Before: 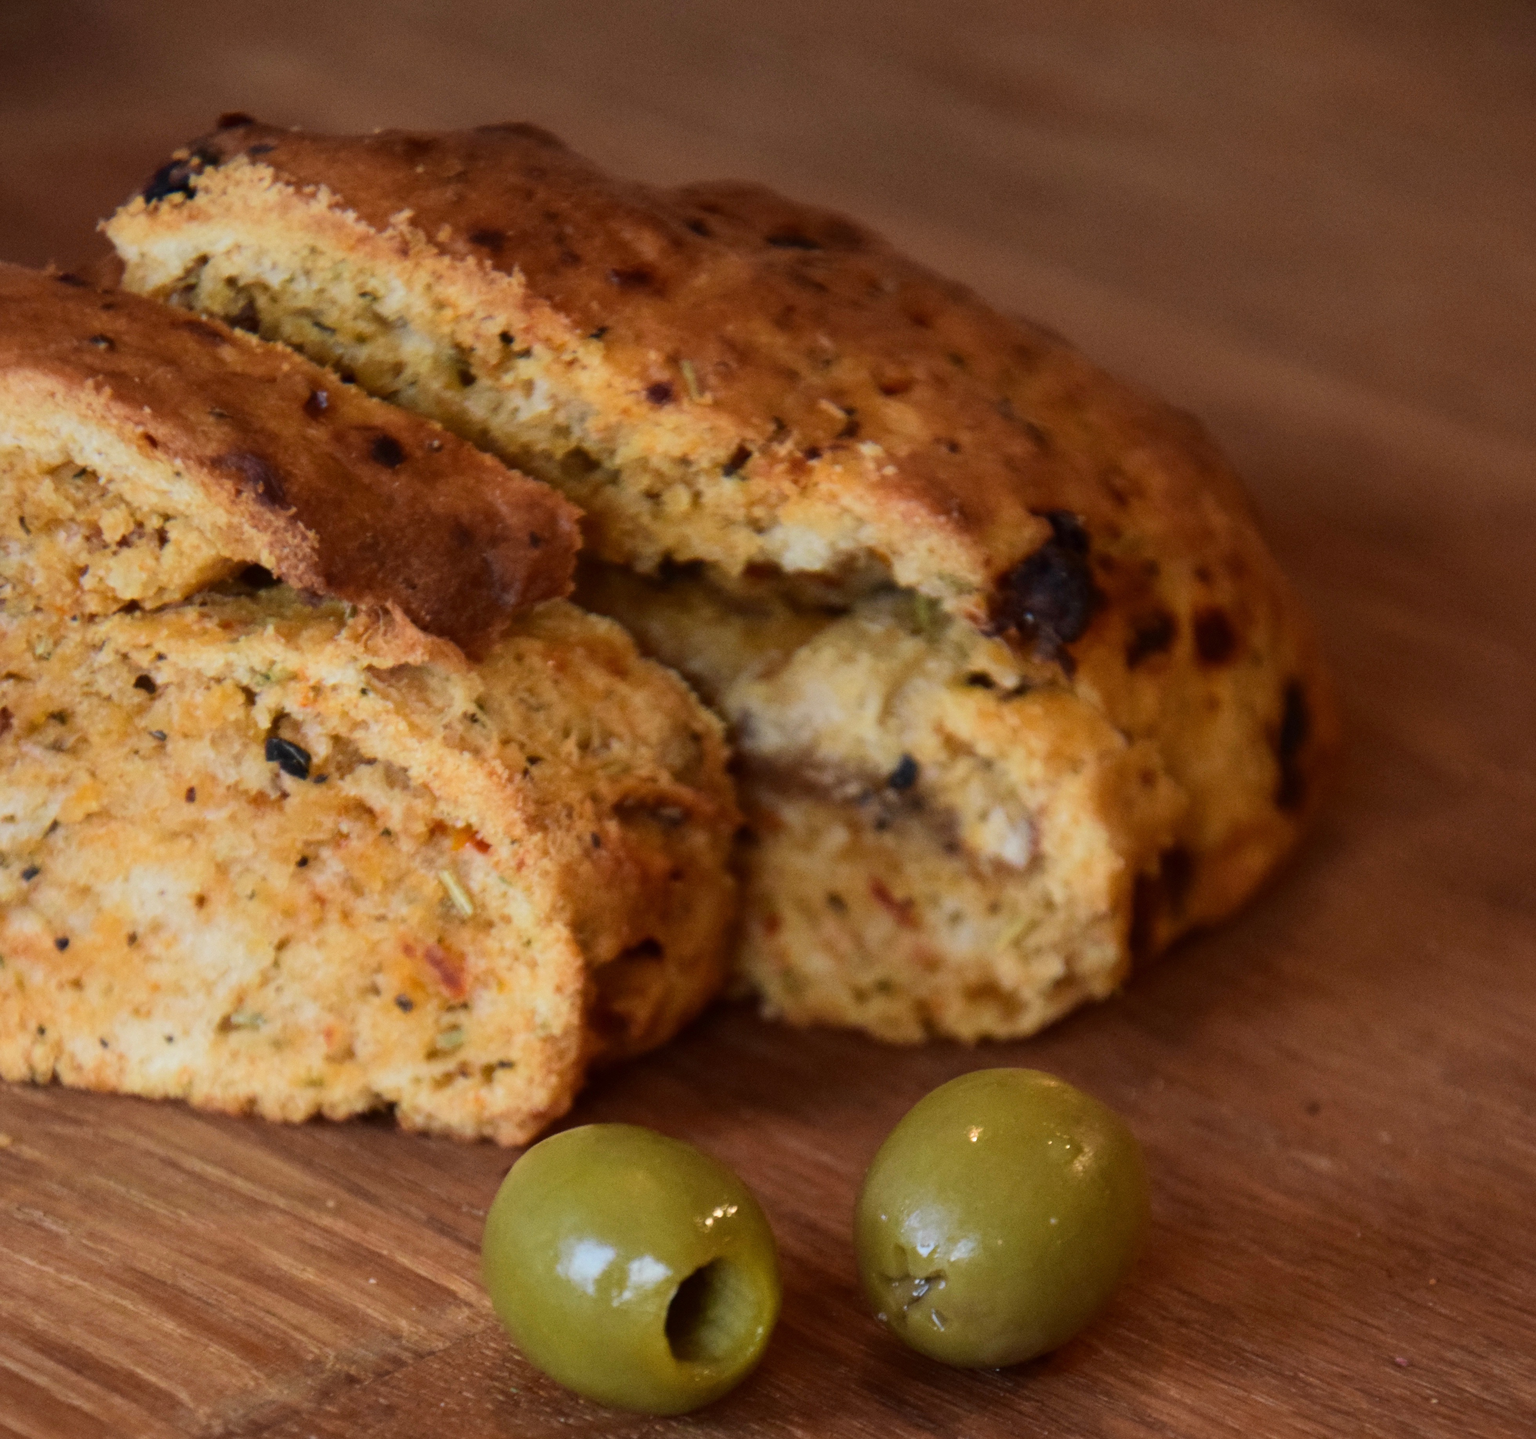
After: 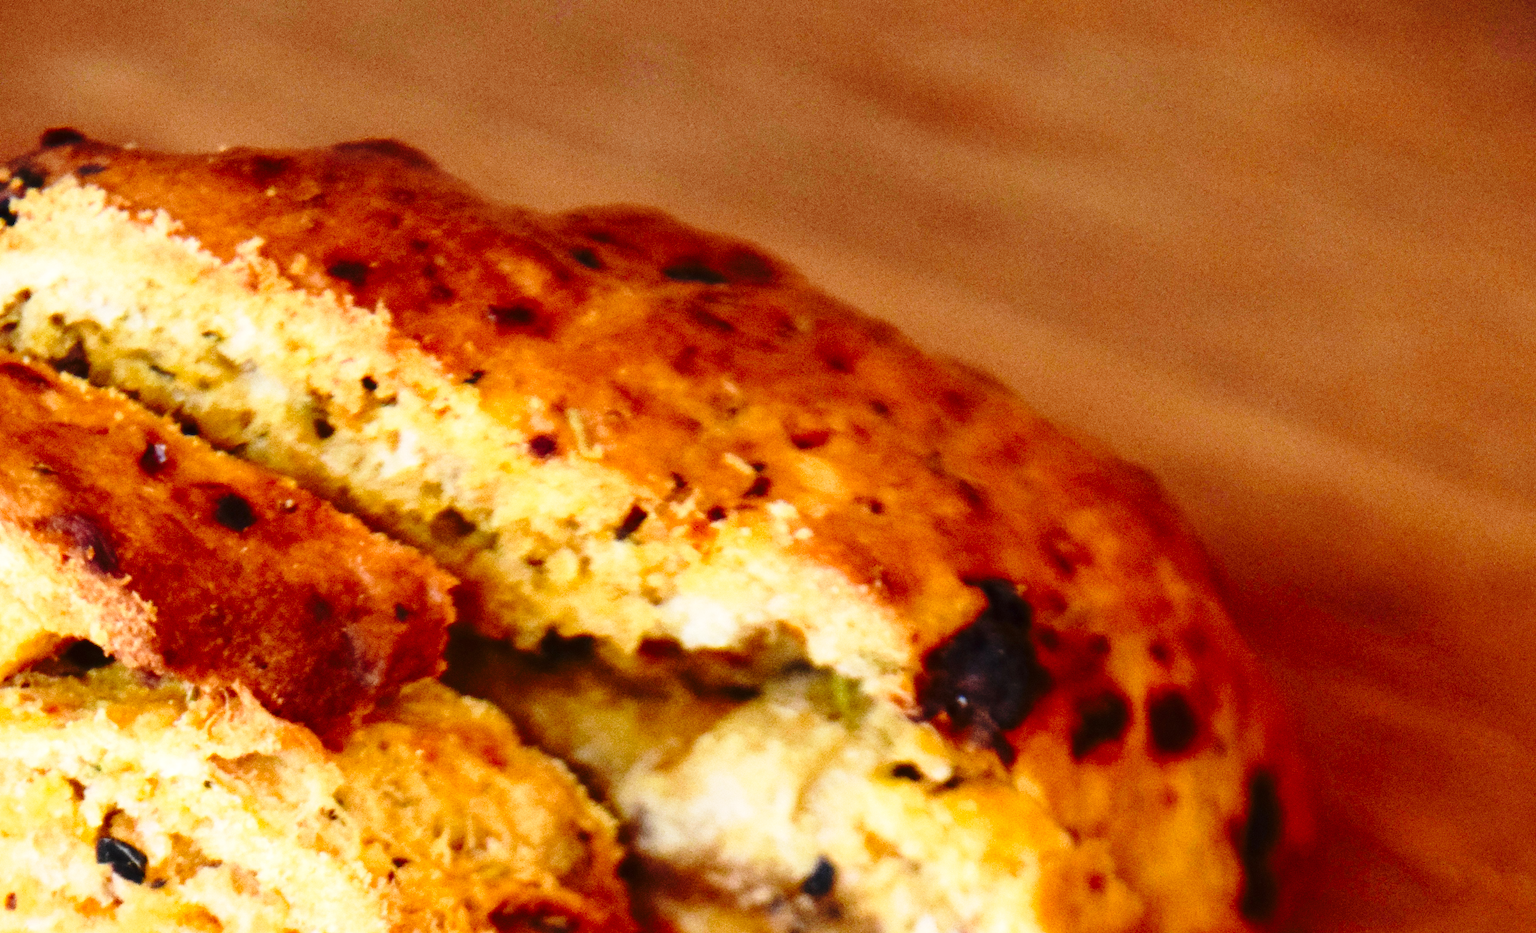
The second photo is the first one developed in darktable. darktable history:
crop and rotate: left 11.812%, bottom 42.776%
color correction: saturation 1.11
exposure: black level correction 0, exposure 0.7 EV, compensate exposure bias true, compensate highlight preservation false
base curve: curves: ch0 [(0, 0) (0.04, 0.03) (0.133, 0.232) (0.448, 0.748) (0.843, 0.968) (1, 1)], preserve colors none
